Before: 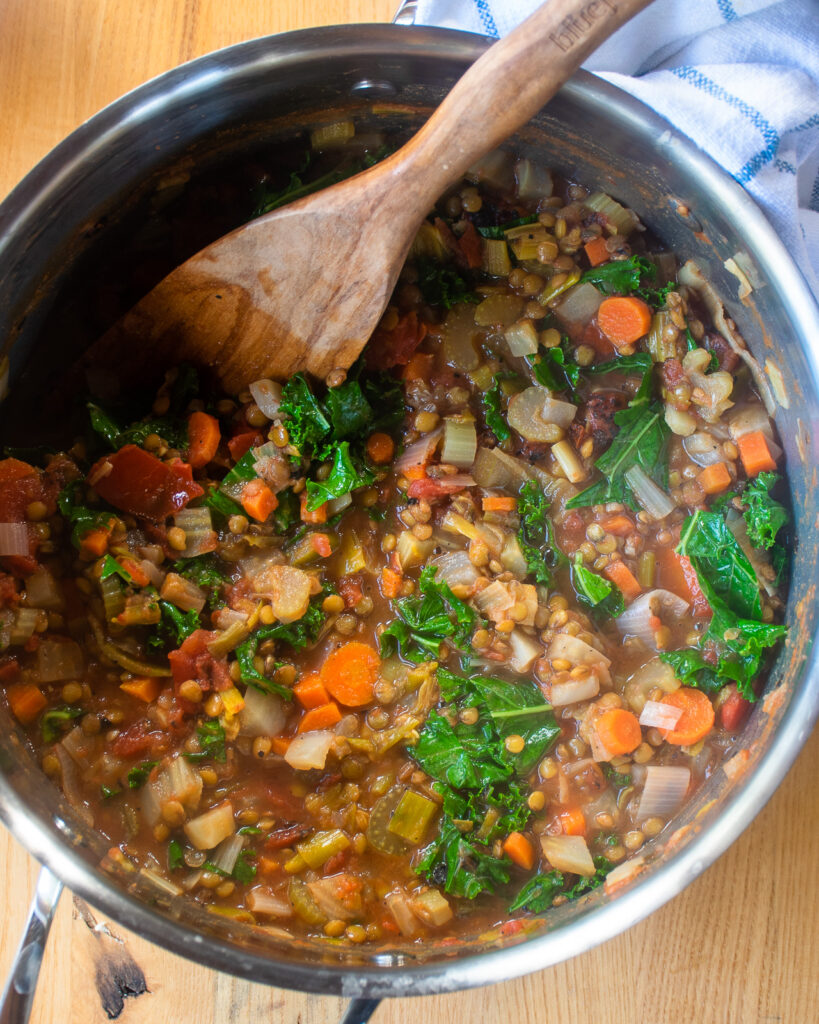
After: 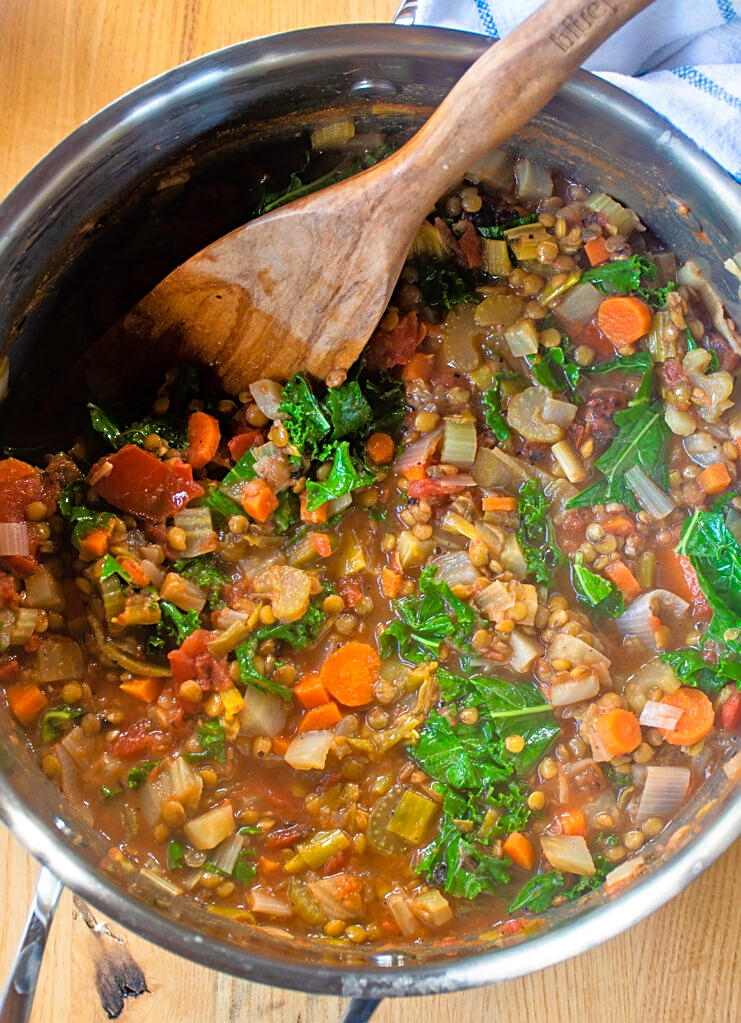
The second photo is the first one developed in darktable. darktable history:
sharpen: on, module defaults
crop: right 9.52%, bottom 0.039%
tone equalizer: -7 EV 0.155 EV, -6 EV 0.624 EV, -5 EV 1.17 EV, -4 EV 1.37 EV, -3 EV 1.16 EV, -2 EV 0.6 EV, -1 EV 0.159 EV
haze removal: compatibility mode true, adaptive false
levels: black 8.55%
